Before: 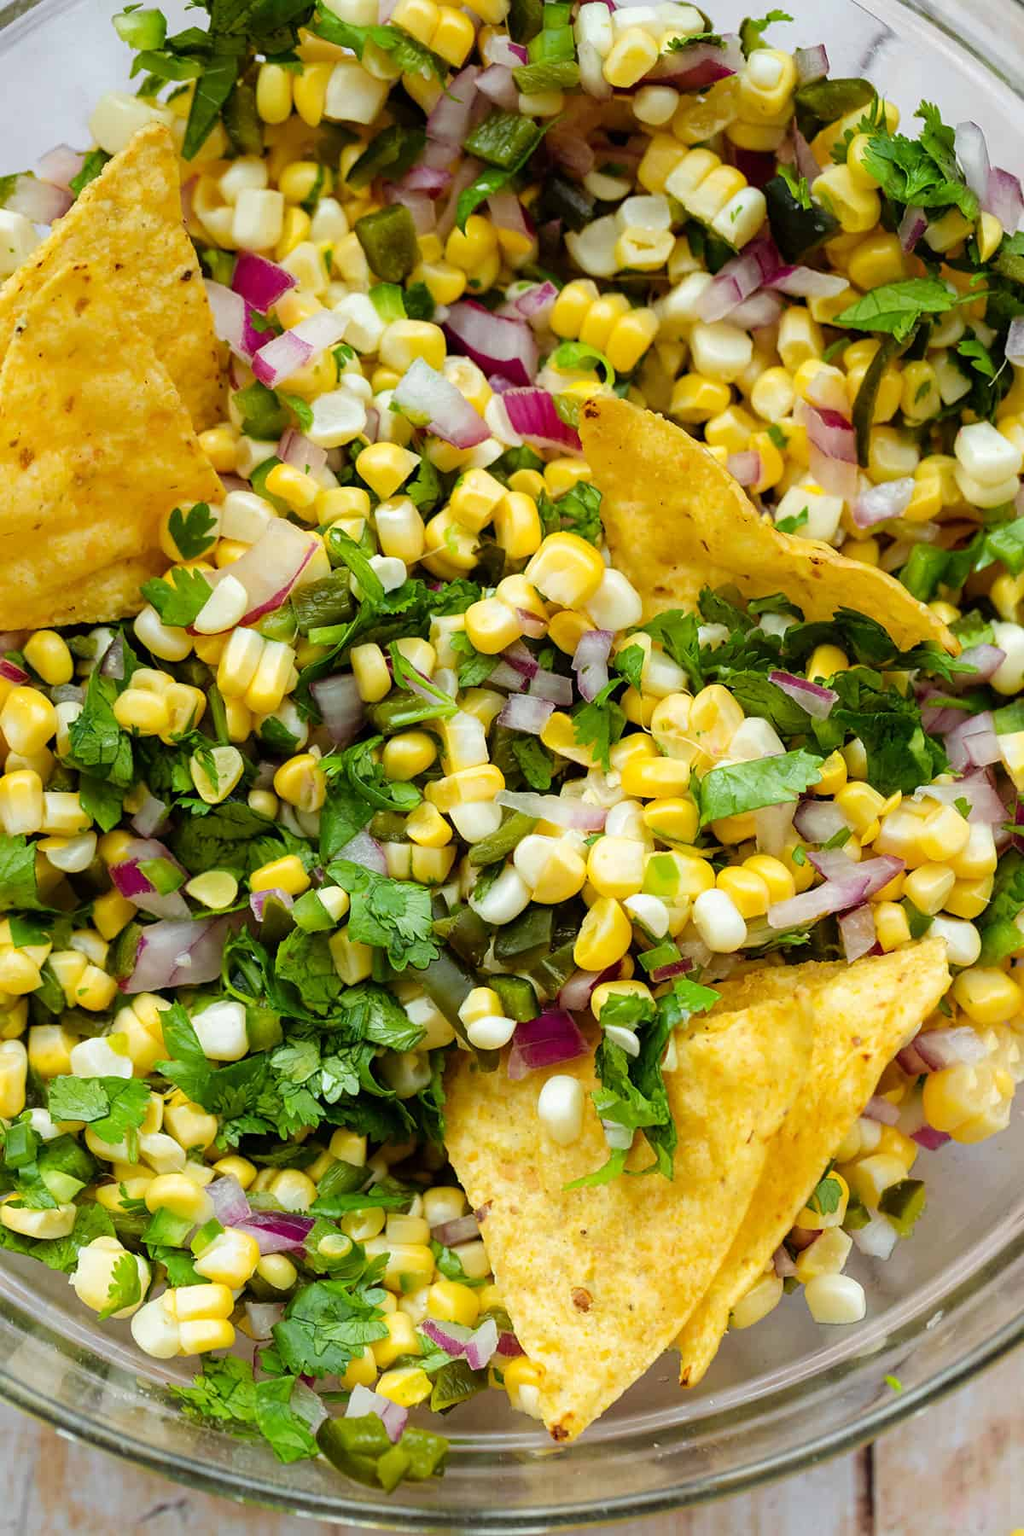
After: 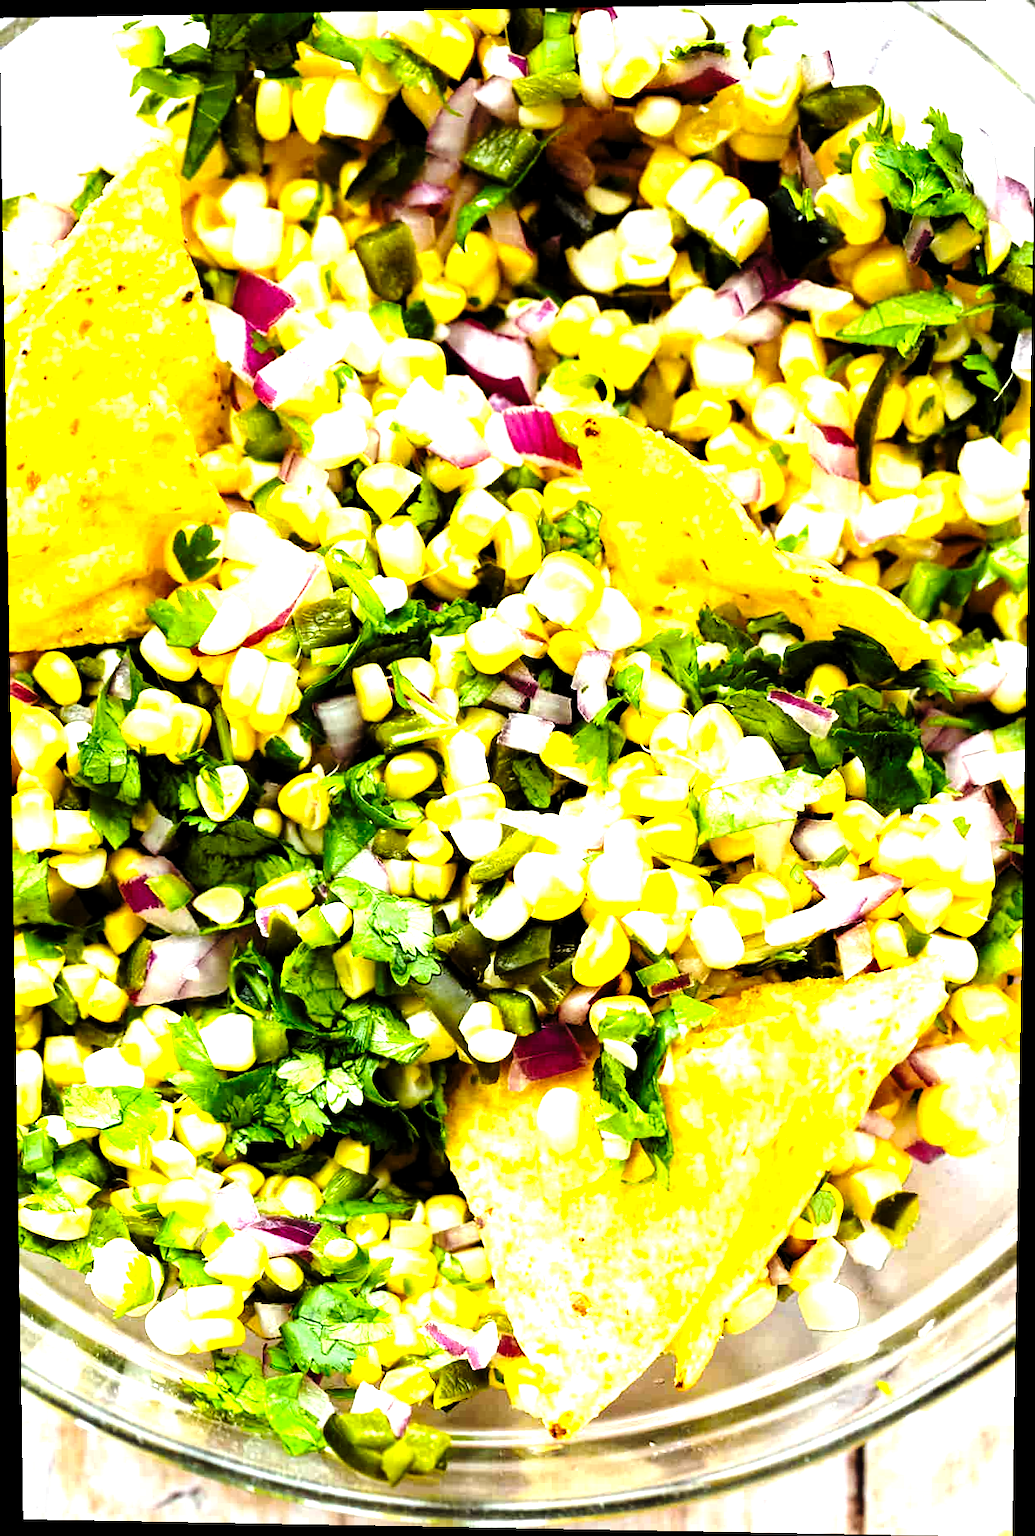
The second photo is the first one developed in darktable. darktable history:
base curve: curves: ch0 [(0, 0) (0.028, 0.03) (0.121, 0.232) (0.46, 0.748) (0.859, 0.968) (1, 1)], preserve colors none
rotate and perspective: lens shift (vertical) 0.048, lens shift (horizontal) -0.024, automatic cropping off
levels: levels [0.044, 0.475, 0.791]
contrast brightness saturation: saturation 0.1
